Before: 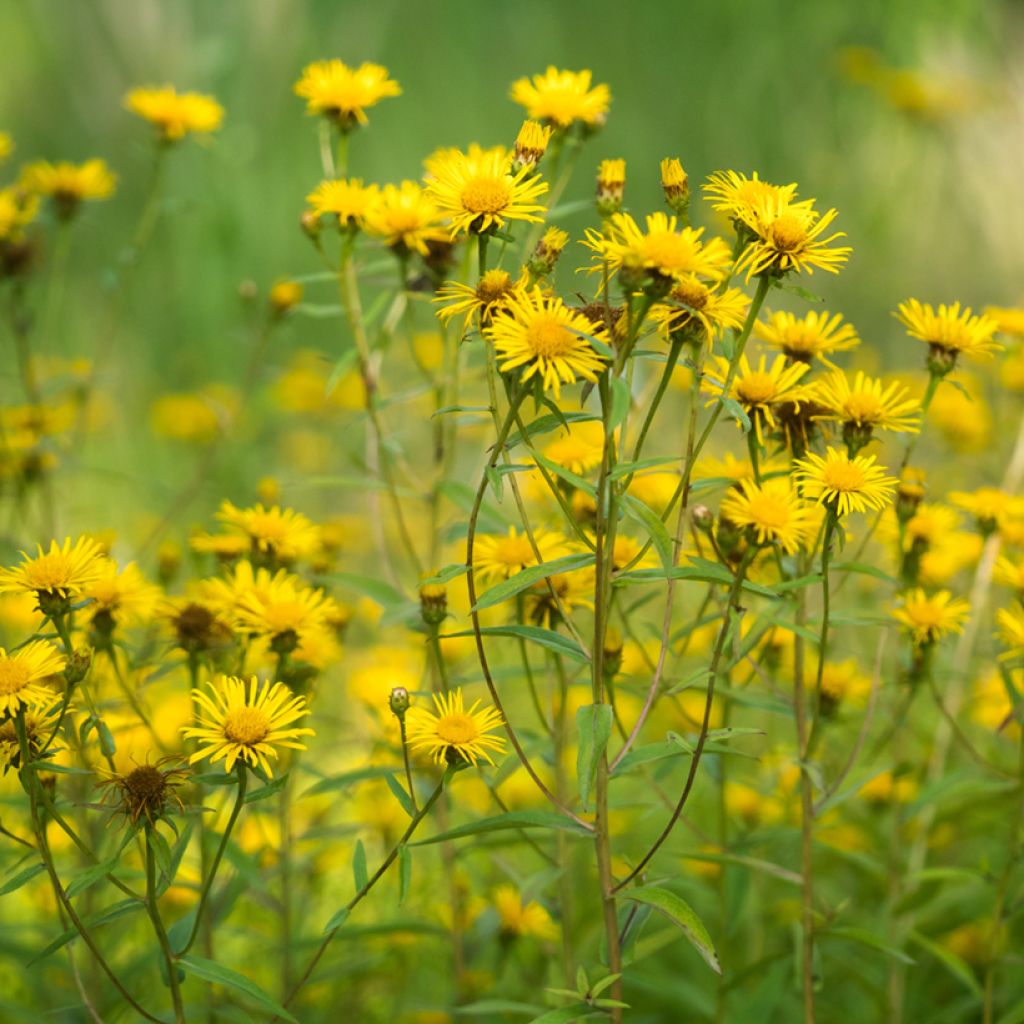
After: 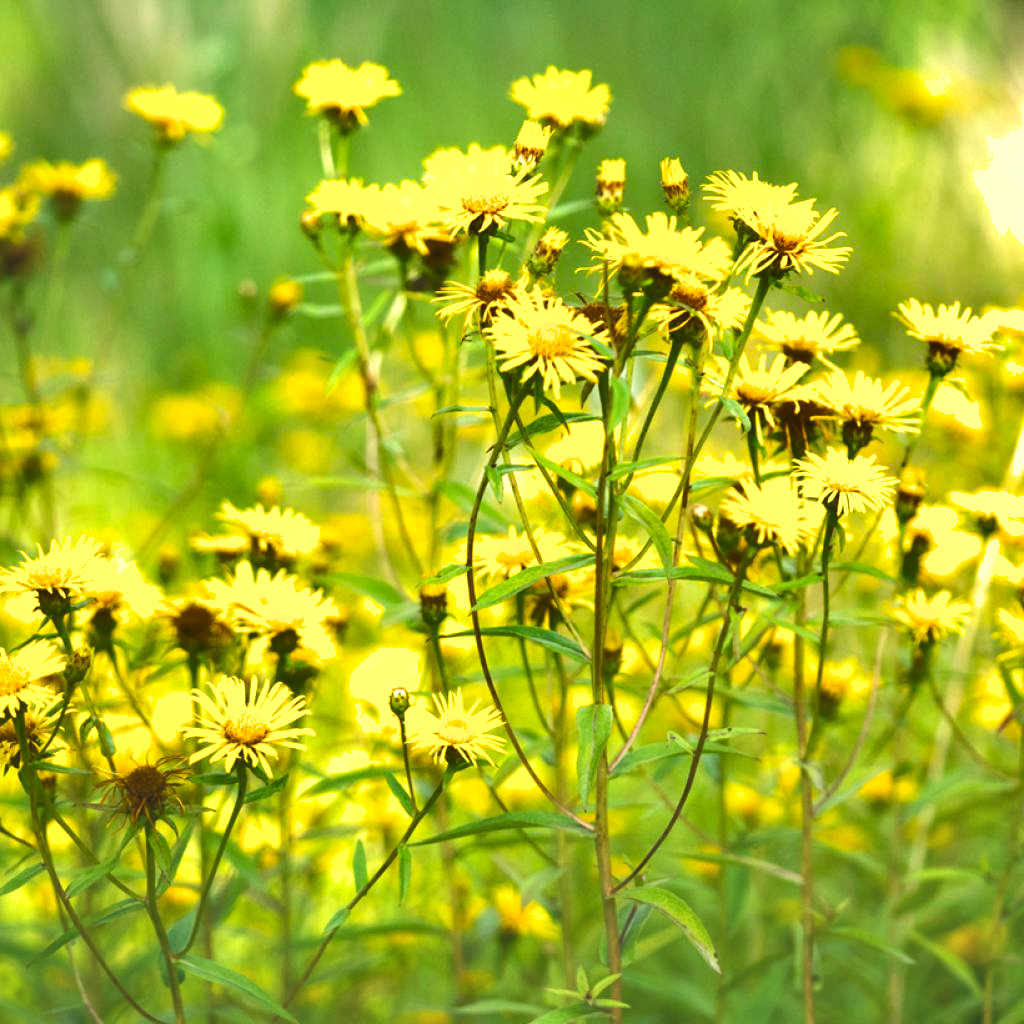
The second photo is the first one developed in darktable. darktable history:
shadows and highlights: highlights color adjustment 79.11%, soften with gaussian
exposure: black level correction -0.006, exposure 1 EV, compensate highlight preservation false
